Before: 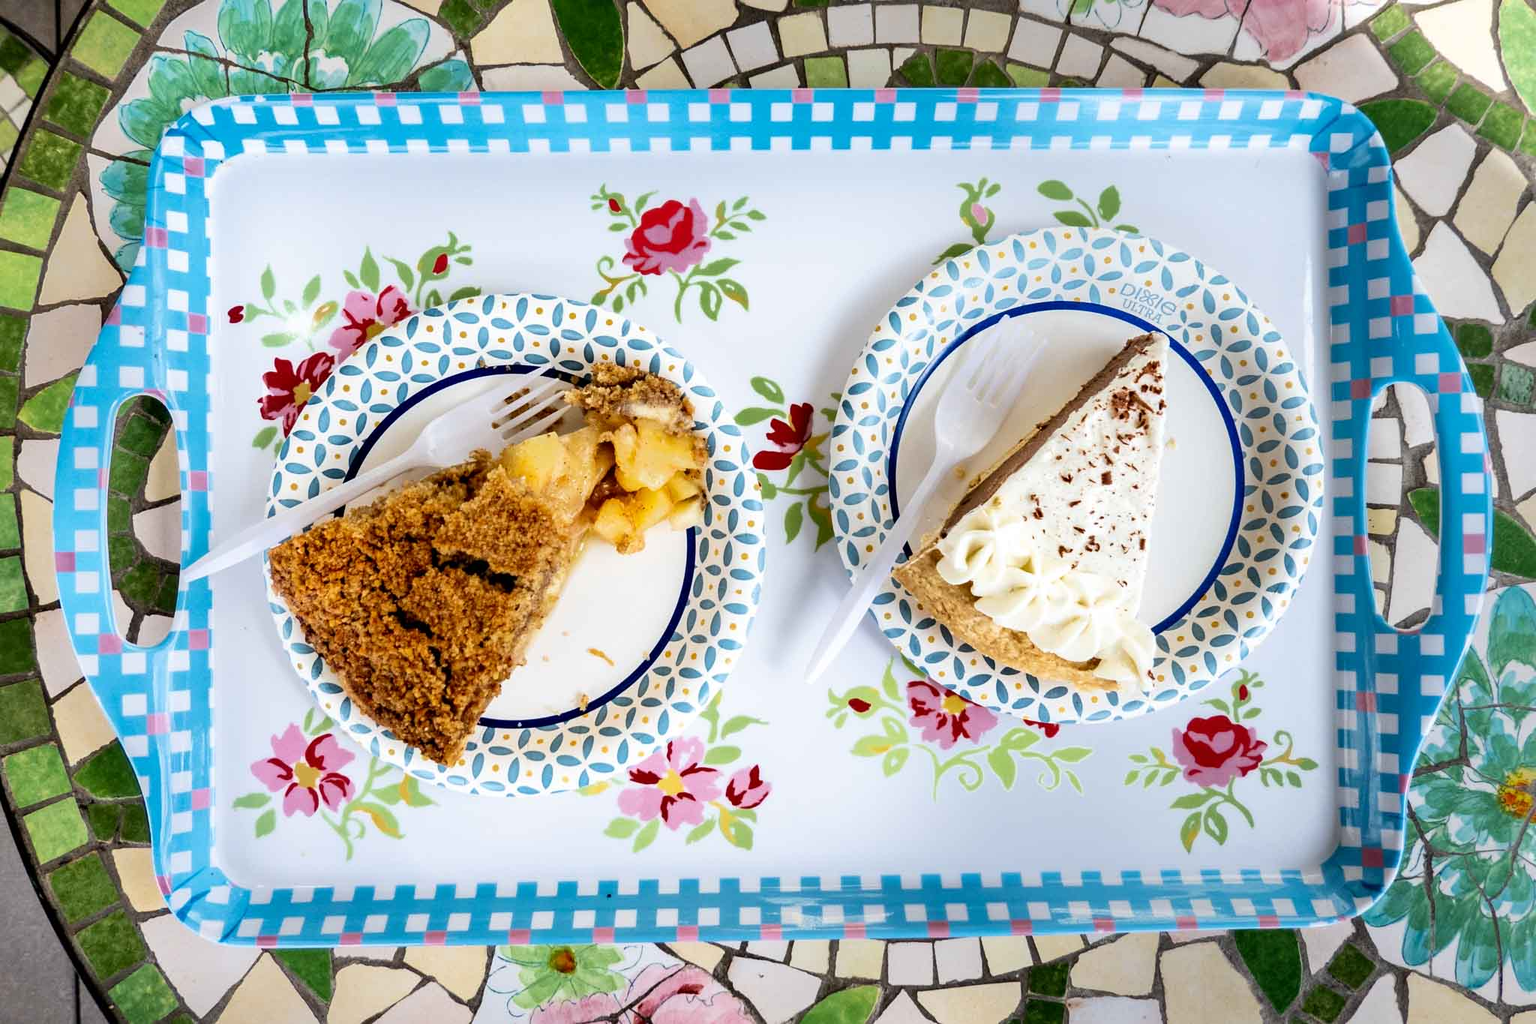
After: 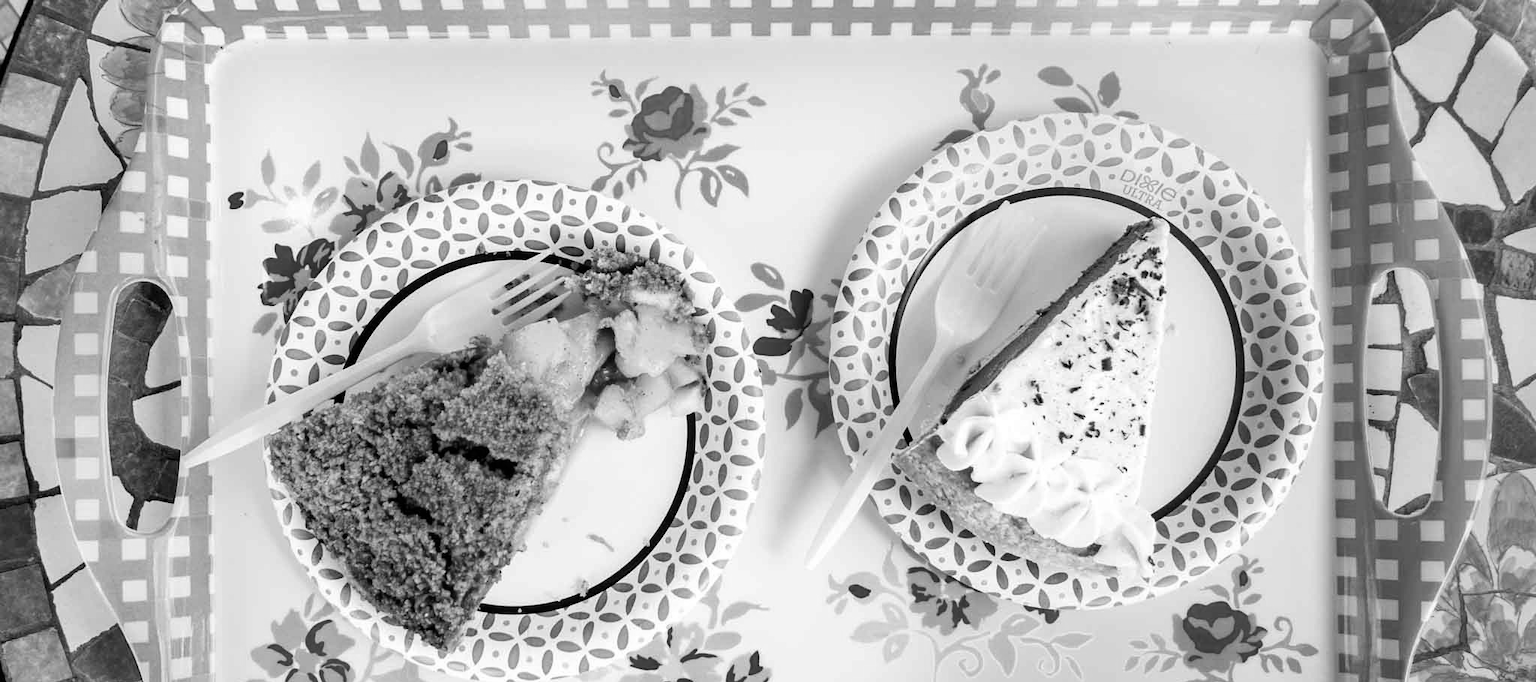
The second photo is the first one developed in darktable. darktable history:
crop: top 11.166%, bottom 22.168%
contrast brightness saturation: saturation -1
